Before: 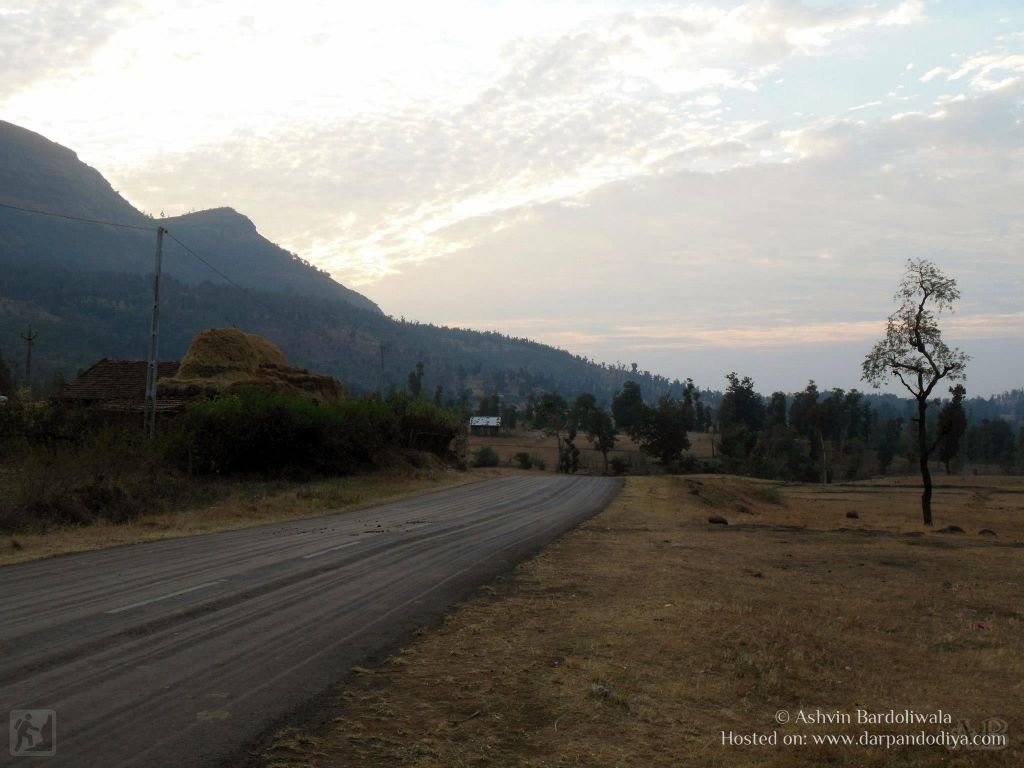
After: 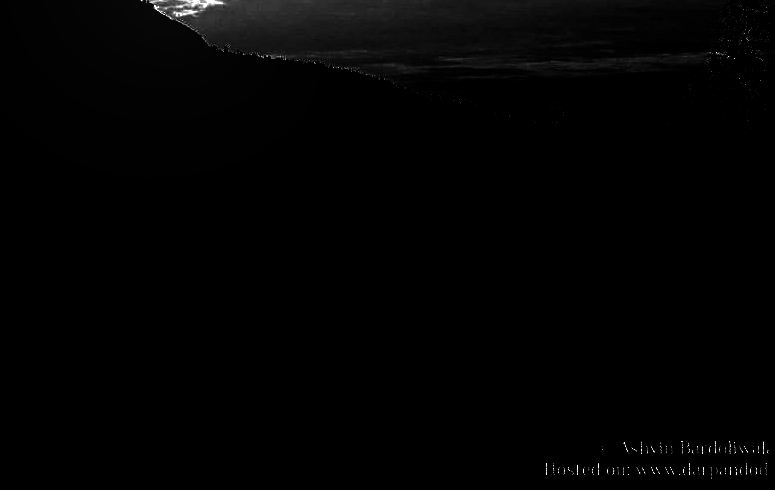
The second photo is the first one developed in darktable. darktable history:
levels: levels [0.721, 0.937, 0.997]
local contrast: detail 110%
sharpen: on, module defaults
white balance: red 1.042, blue 1.17
monochrome: on, module defaults
crop and rotate: left 17.299%, top 35.115%, right 7.015%, bottom 1.024%
